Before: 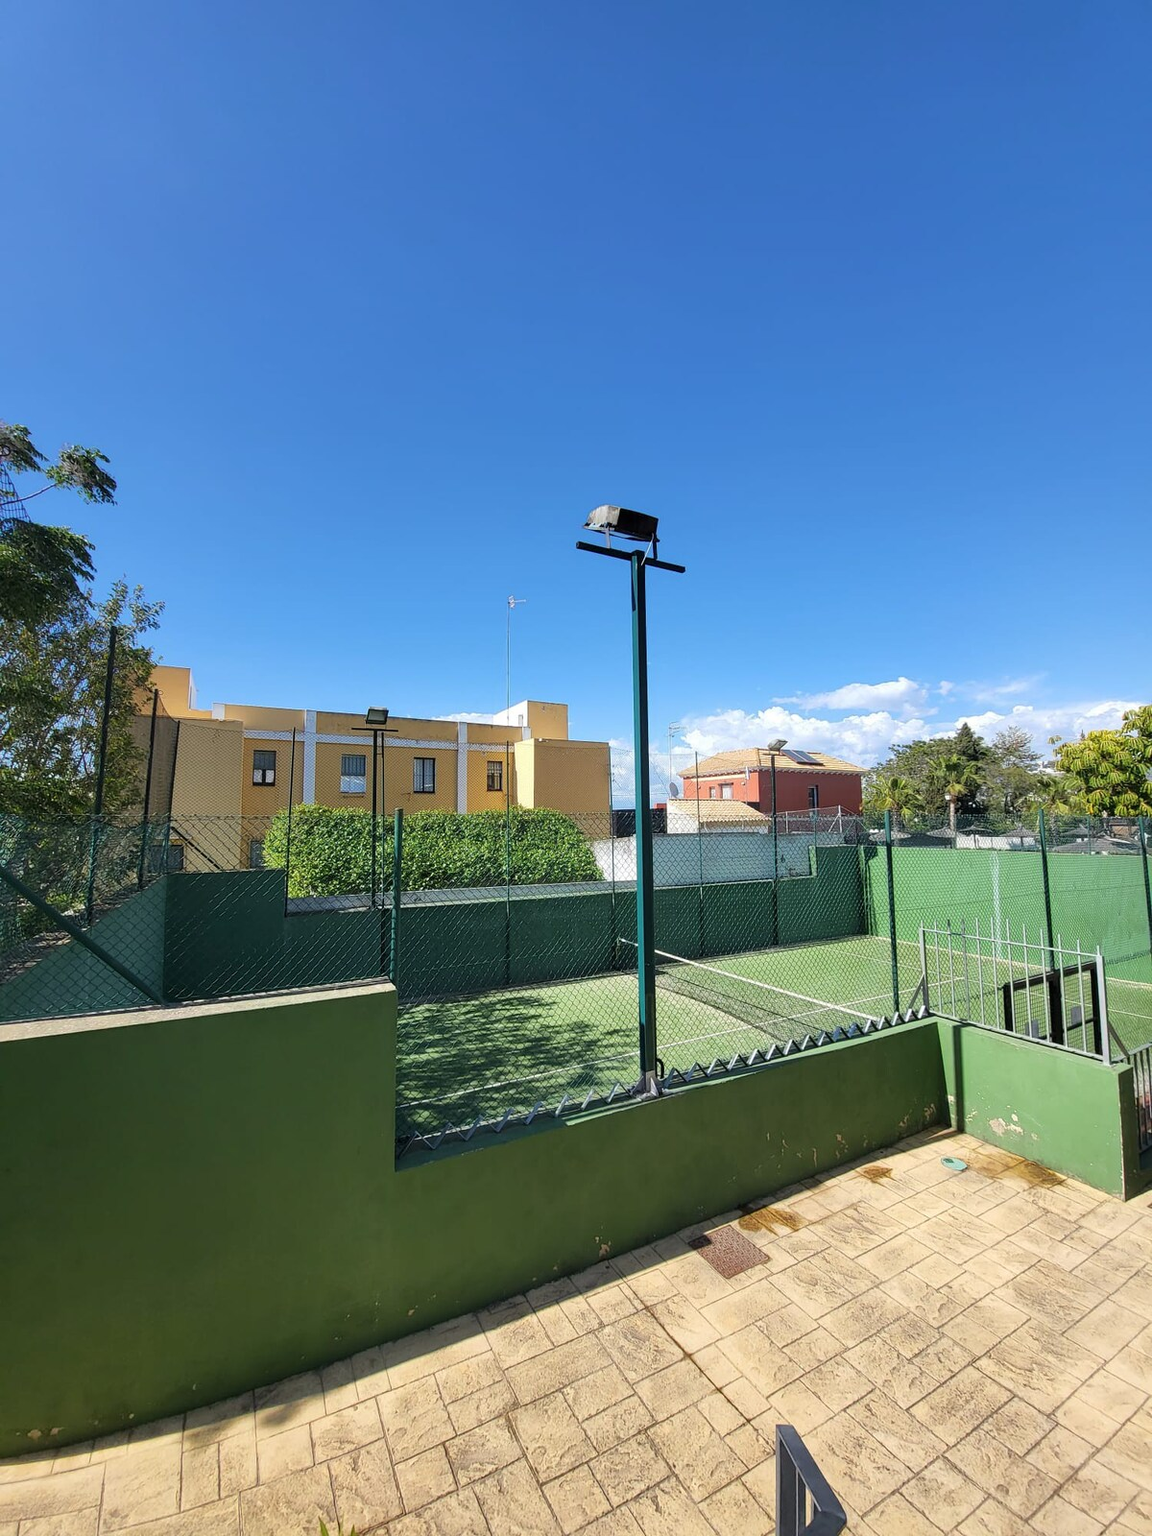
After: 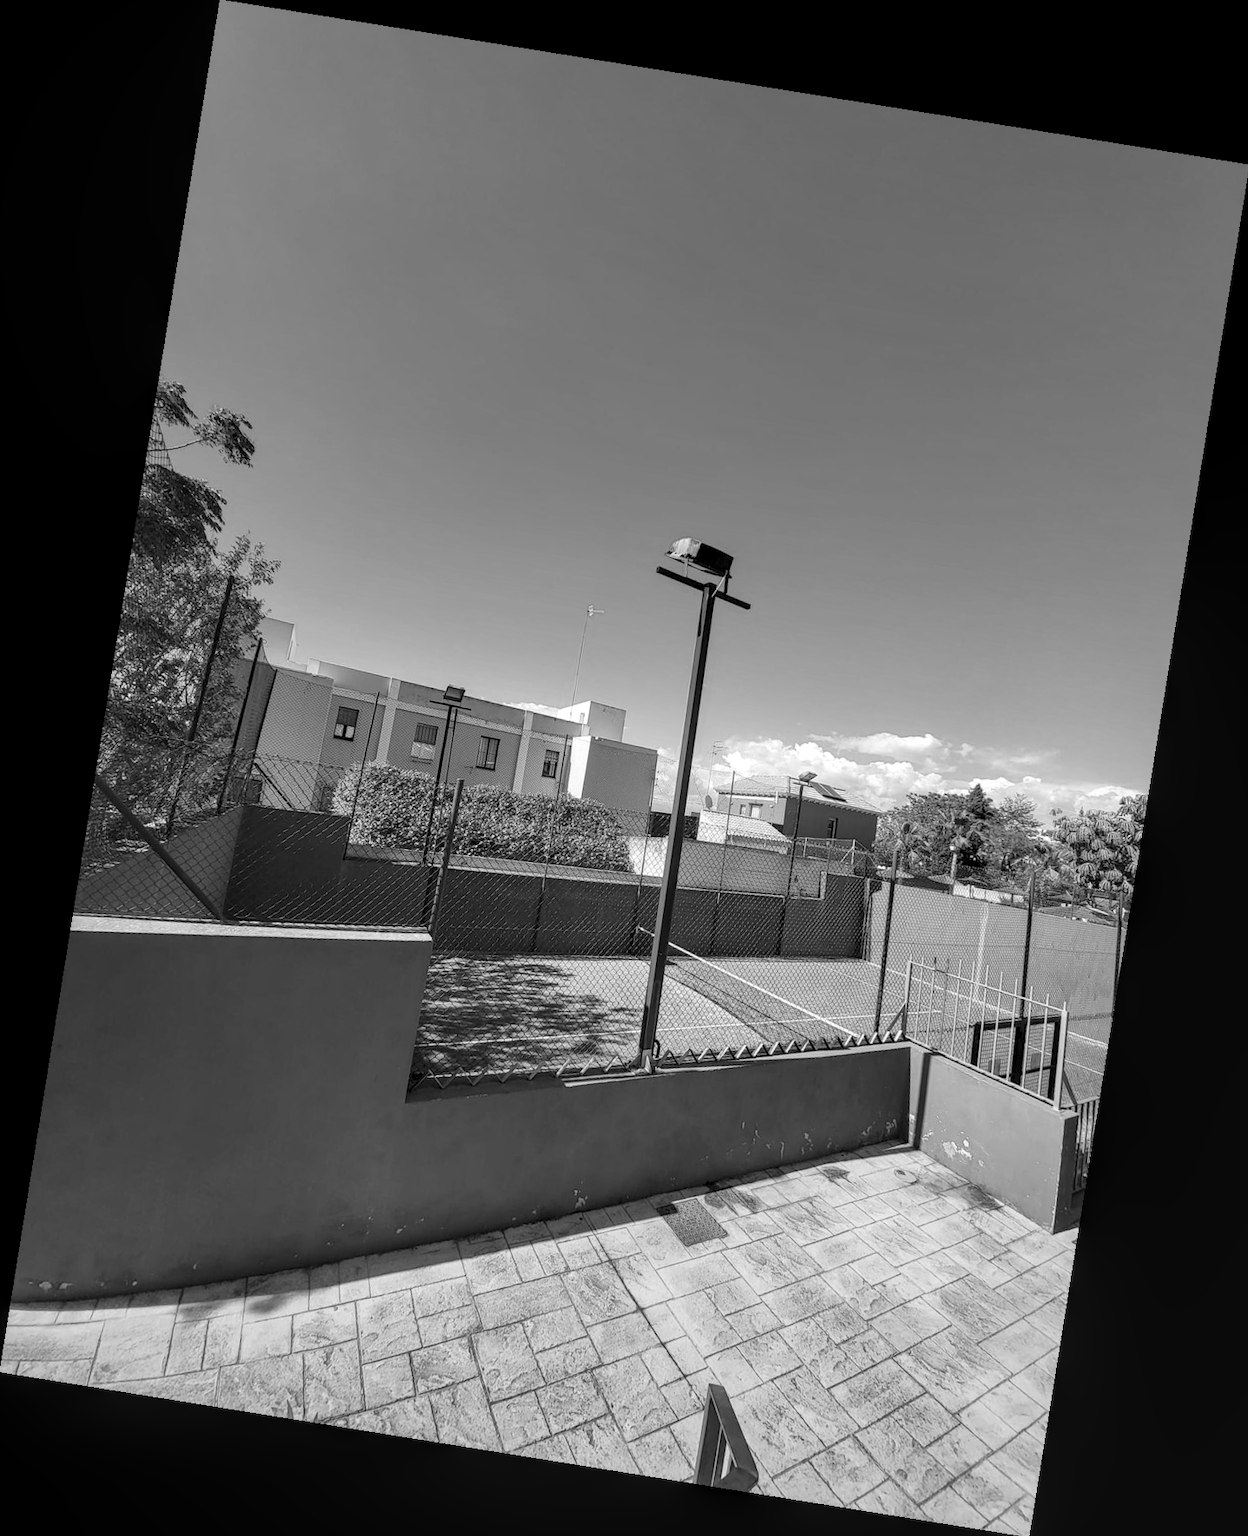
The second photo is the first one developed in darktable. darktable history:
rotate and perspective: rotation 9.12°, automatic cropping off
local contrast: on, module defaults
monochrome: on, module defaults
